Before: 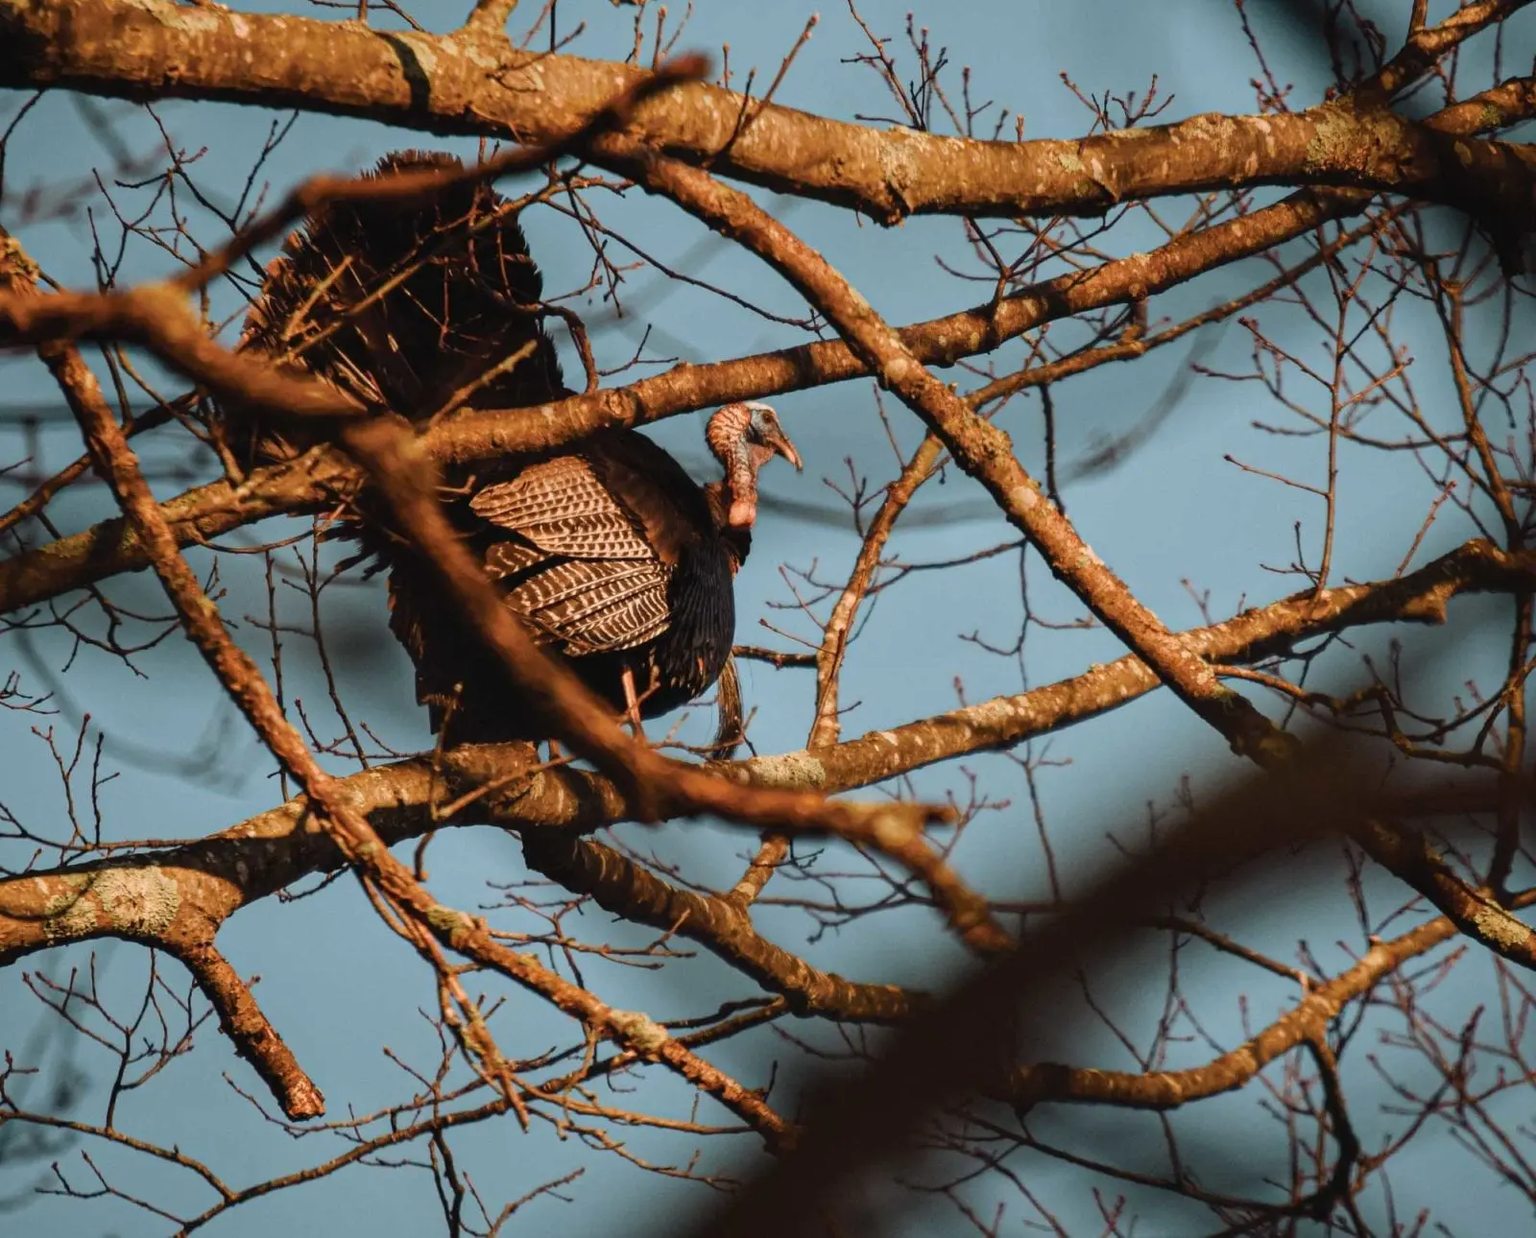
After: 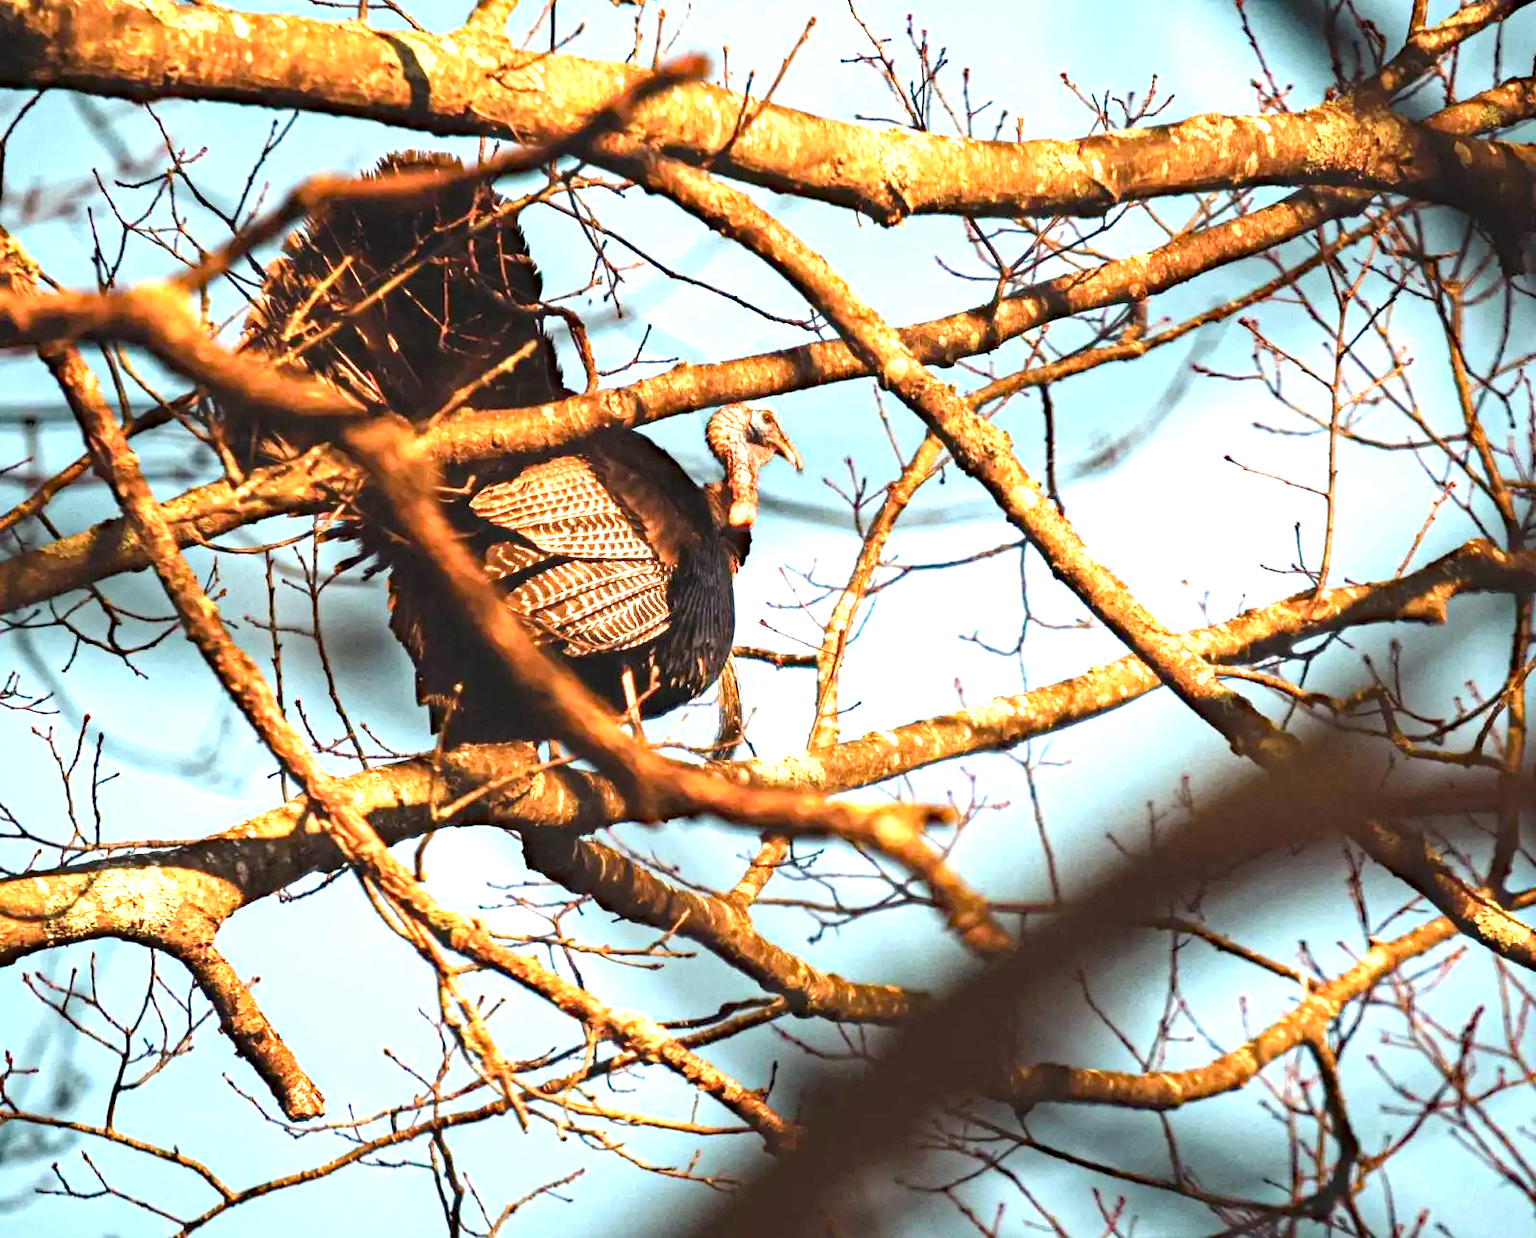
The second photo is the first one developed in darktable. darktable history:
haze removal: compatibility mode true, adaptive false
exposure: black level correction 0, exposure 2 EV, compensate highlight preservation false
